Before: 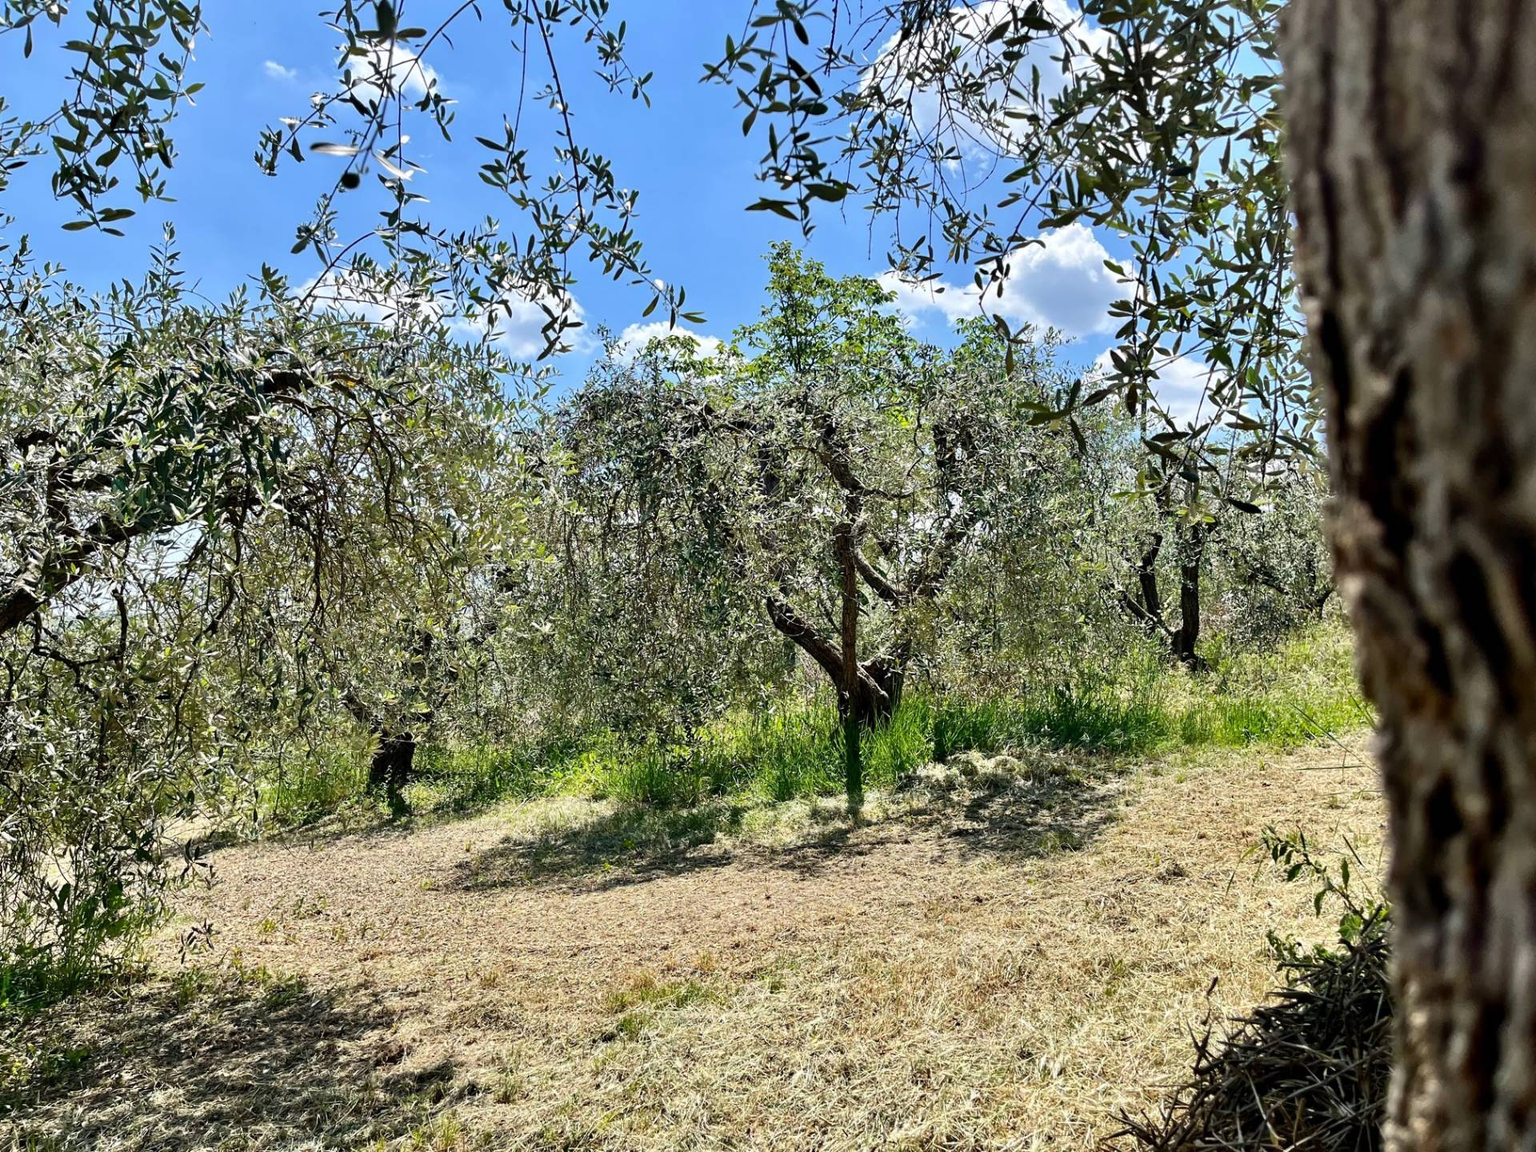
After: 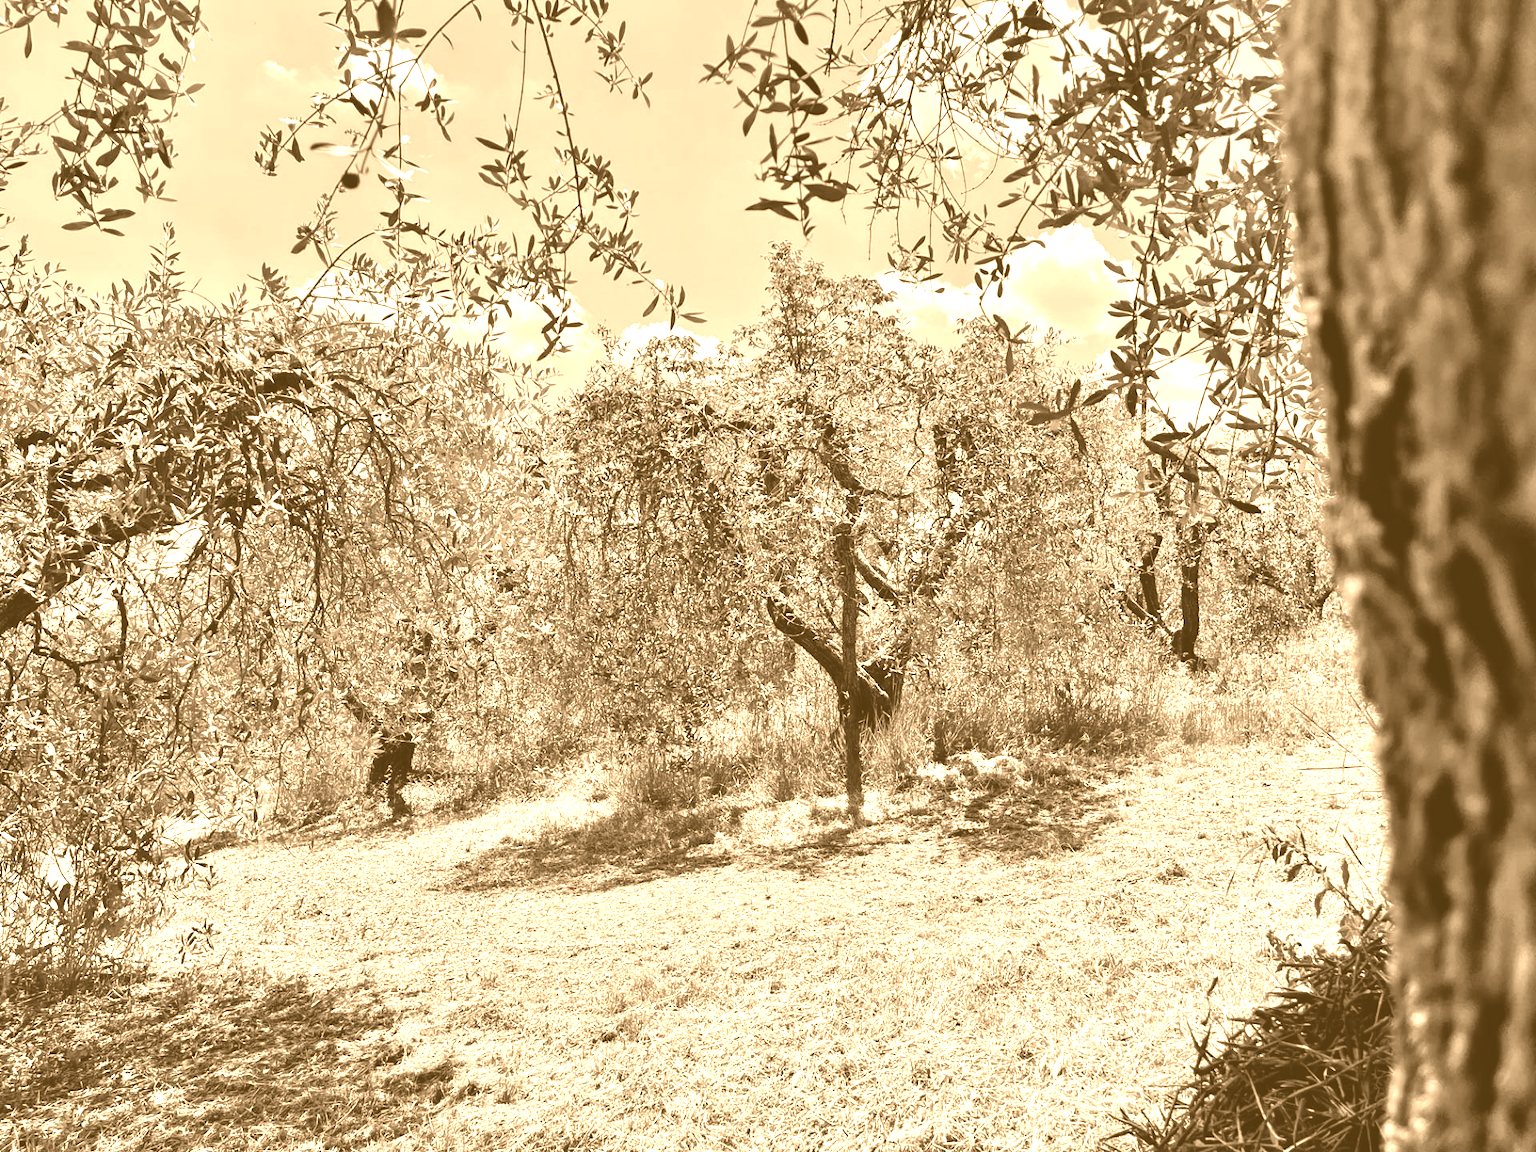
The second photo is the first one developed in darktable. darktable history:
color correction: highlights a* 10.32, highlights b* 14.66, shadows a* -9.59, shadows b* -15.02
colorize: hue 28.8°, source mix 100%
exposure: black level correction 0.001, compensate highlight preservation false
